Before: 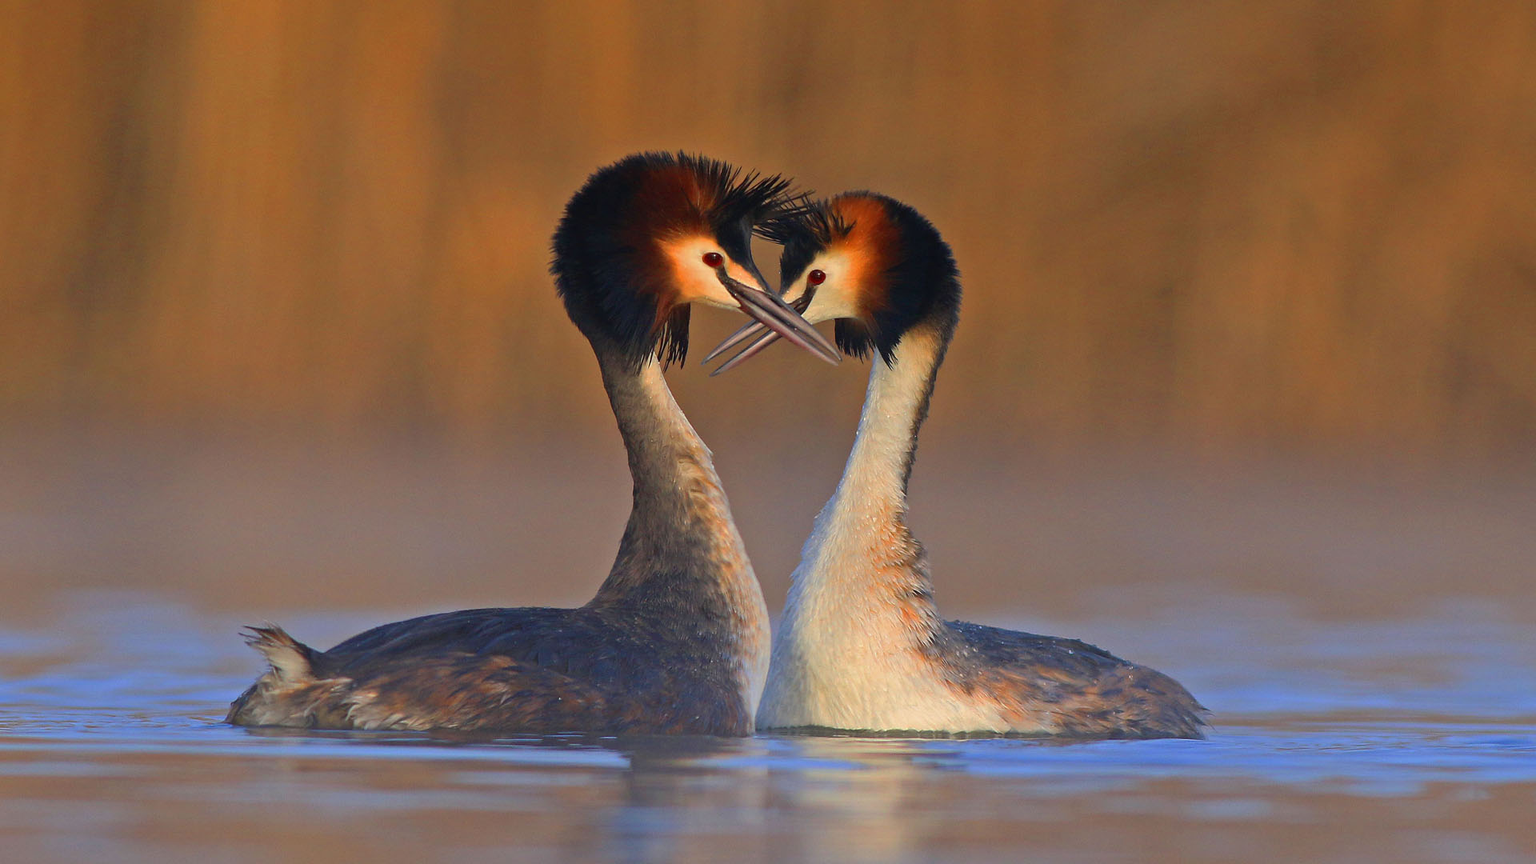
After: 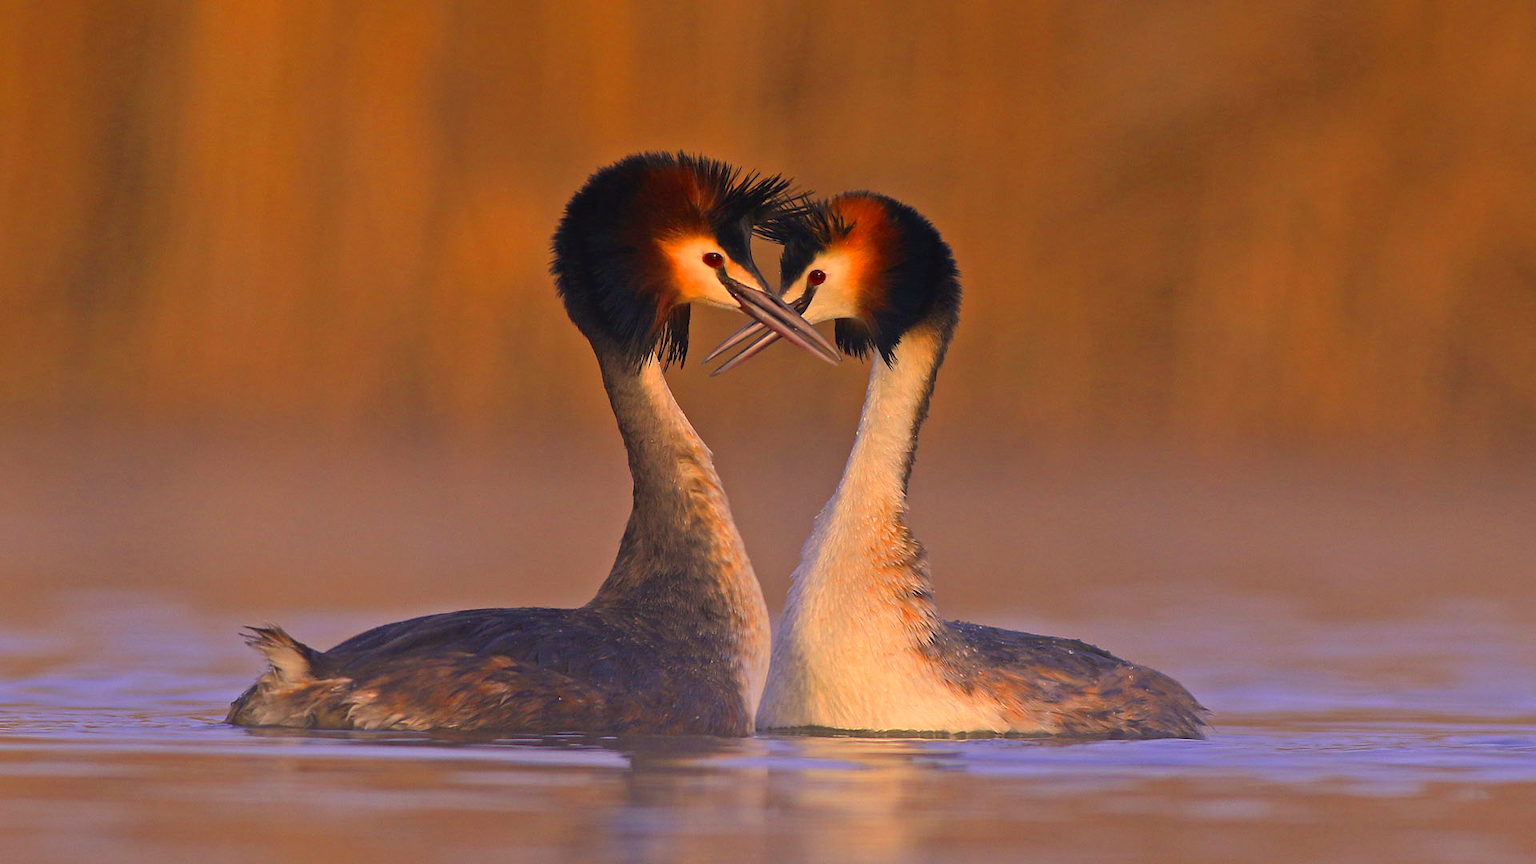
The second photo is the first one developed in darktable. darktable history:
color correction: highlights a* 21.88, highlights b* 22.25
rotate and perspective: crop left 0, crop top 0
